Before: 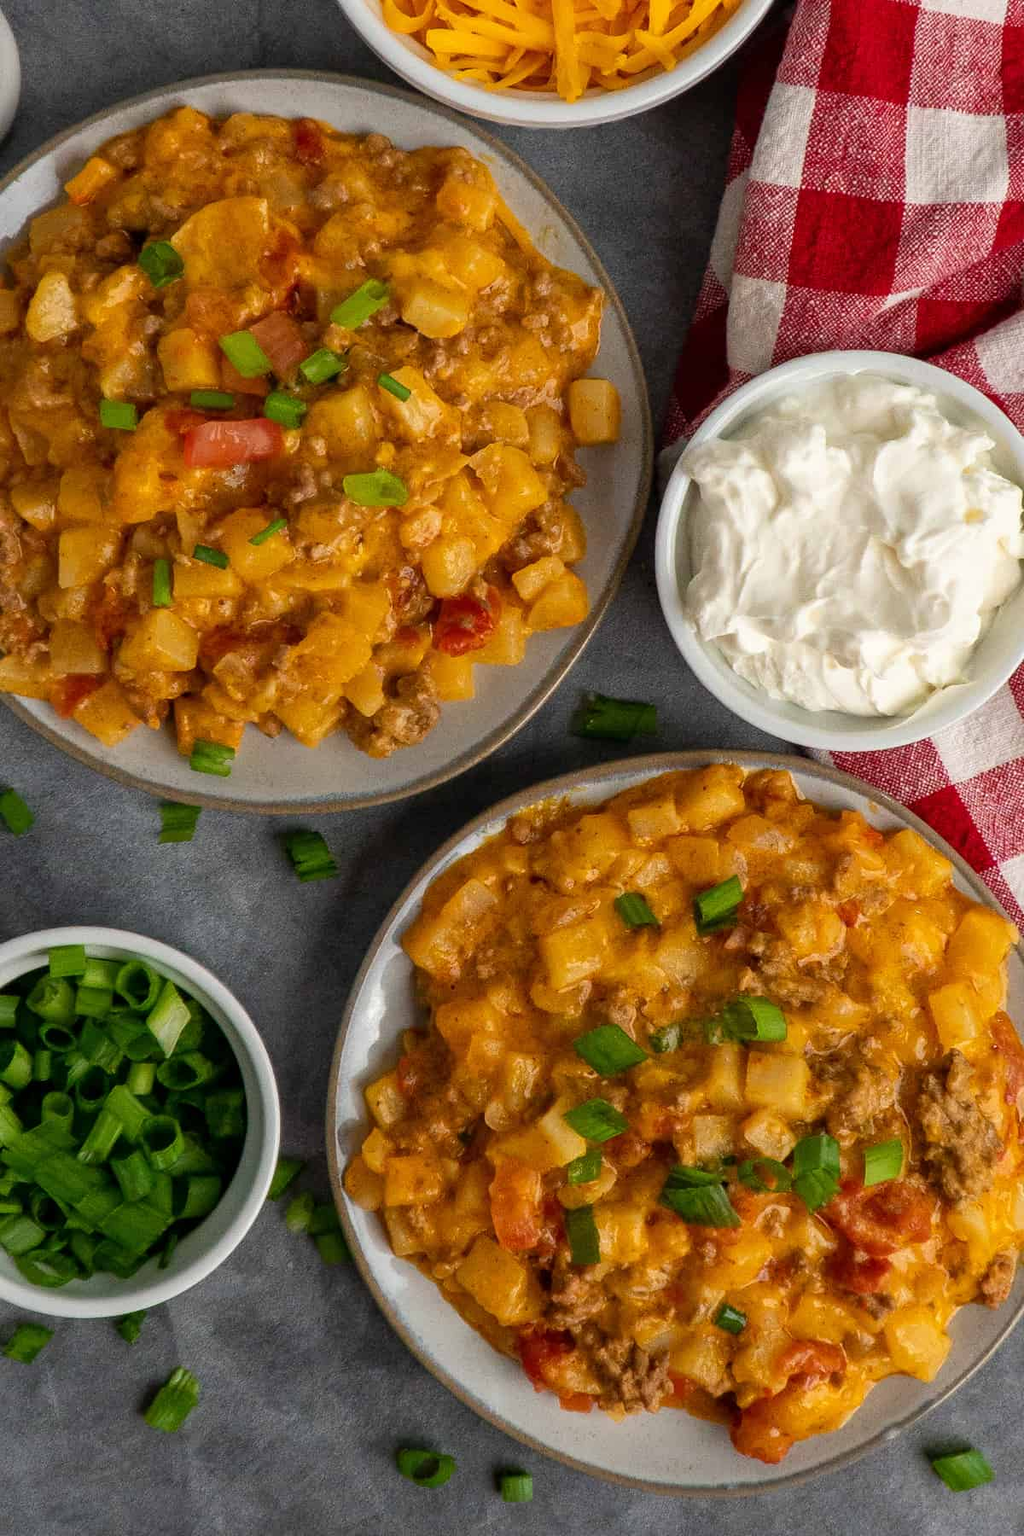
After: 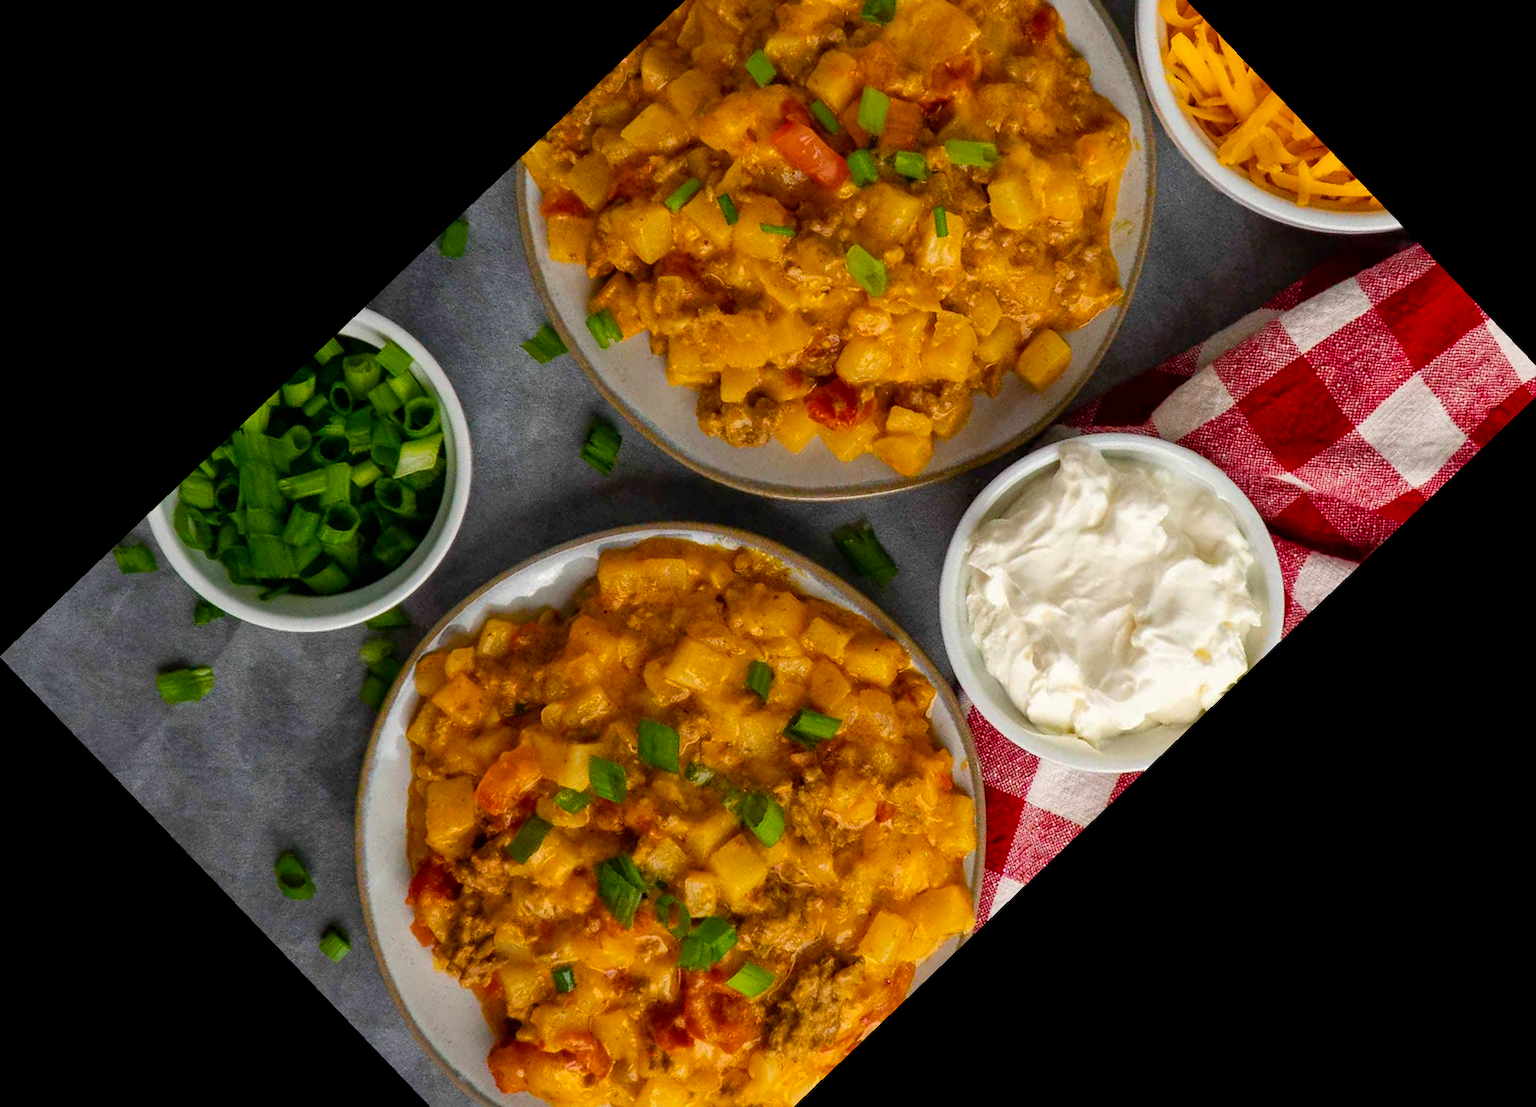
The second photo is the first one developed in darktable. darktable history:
crop and rotate: angle -46.26°, top 16.234%, right 0.912%, bottom 11.704%
color balance rgb: perceptual saturation grading › global saturation 35%, perceptual saturation grading › highlights -25%, perceptual saturation grading › shadows 25%, global vibrance 10%
